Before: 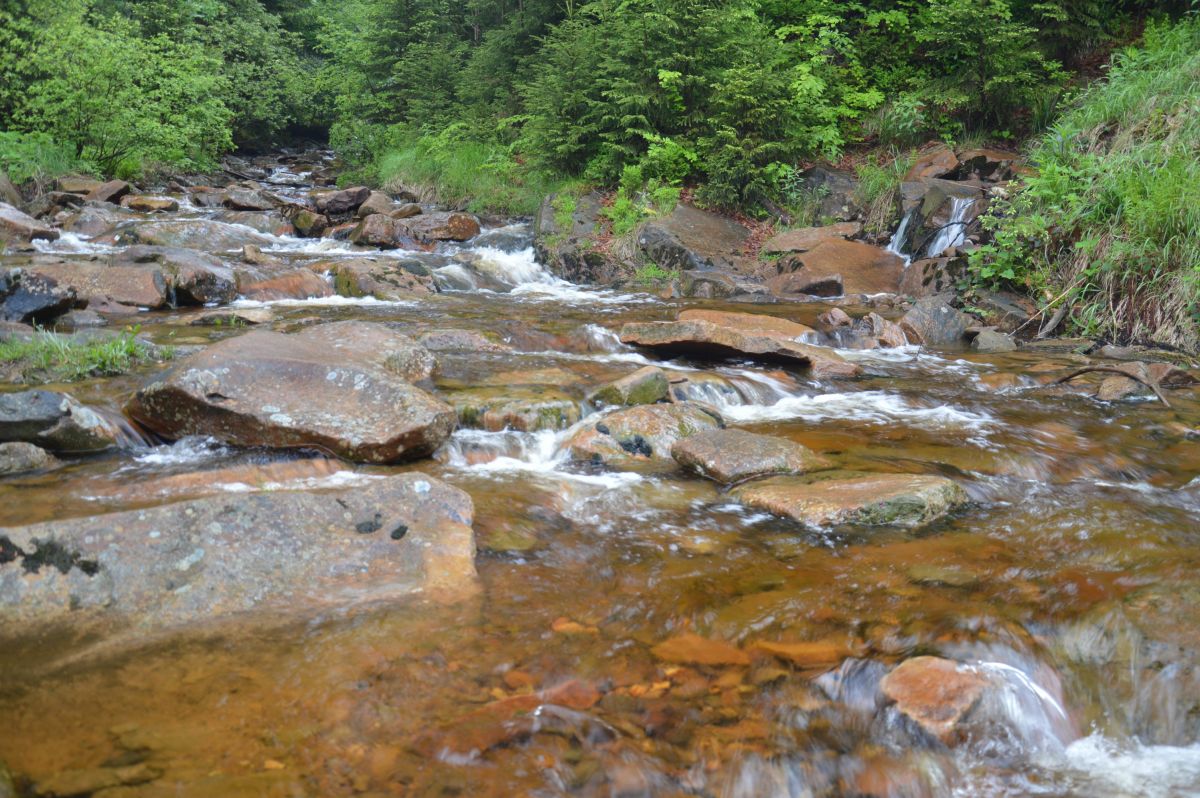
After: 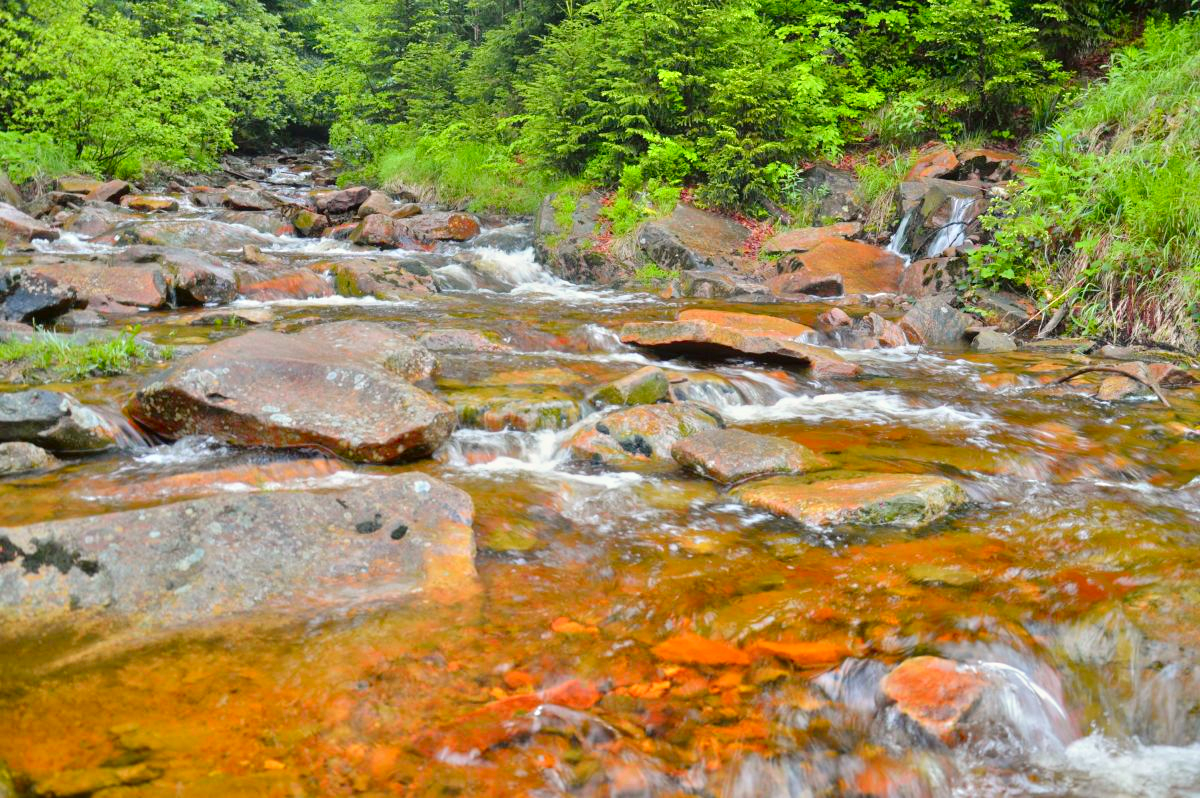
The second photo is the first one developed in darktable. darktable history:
color balance: mode lift, gamma, gain (sRGB), lift [1.04, 1, 1, 0.97], gamma [1.01, 1, 1, 0.97], gain [0.96, 1, 1, 0.97]
tone curve: curves: ch0 [(0, 0) (0.106, 0.026) (0.275, 0.155) (0.392, 0.314) (0.513, 0.481) (0.657, 0.667) (1, 1)]; ch1 [(0, 0) (0.5, 0.511) (0.536, 0.579) (0.587, 0.69) (1, 1)]; ch2 [(0, 0) (0.5, 0.5) (0.55, 0.552) (0.625, 0.699) (1, 1)], color space Lab, independent channels, preserve colors none
tone equalizer: -7 EV 0.15 EV, -6 EV 0.6 EV, -5 EV 1.15 EV, -4 EV 1.33 EV, -3 EV 1.15 EV, -2 EV 0.6 EV, -1 EV 0.15 EV, mask exposure compensation -0.5 EV
